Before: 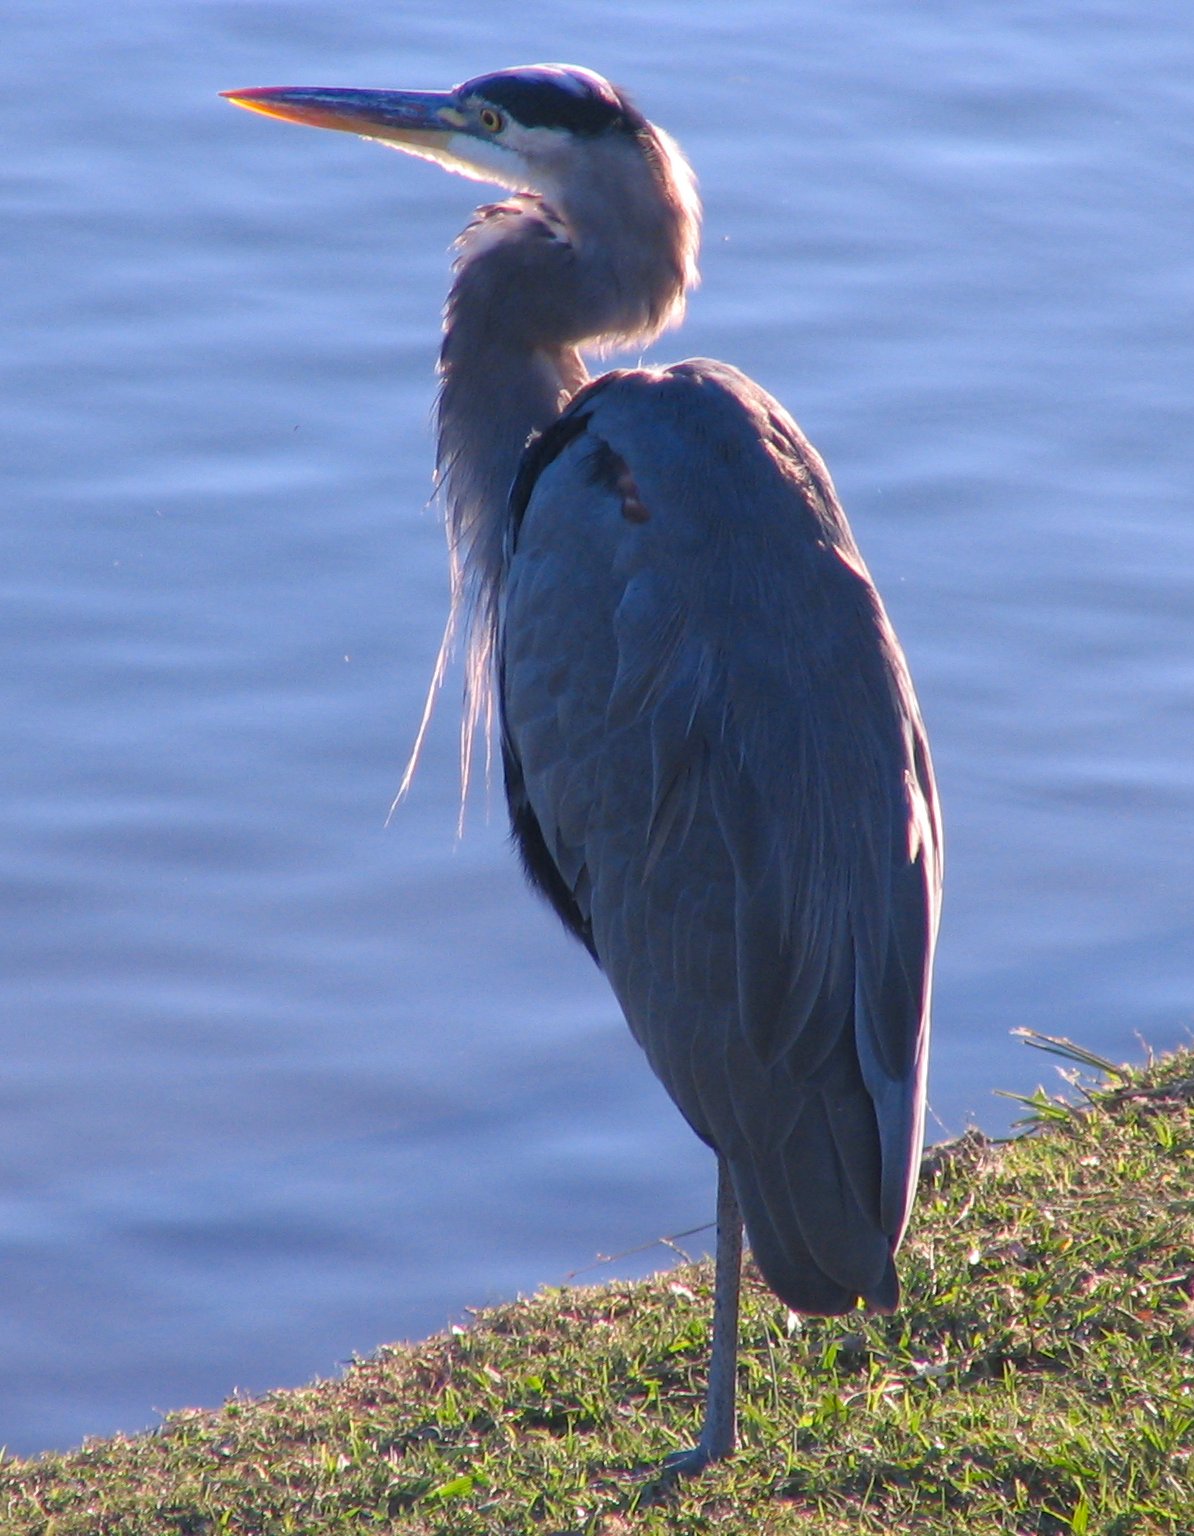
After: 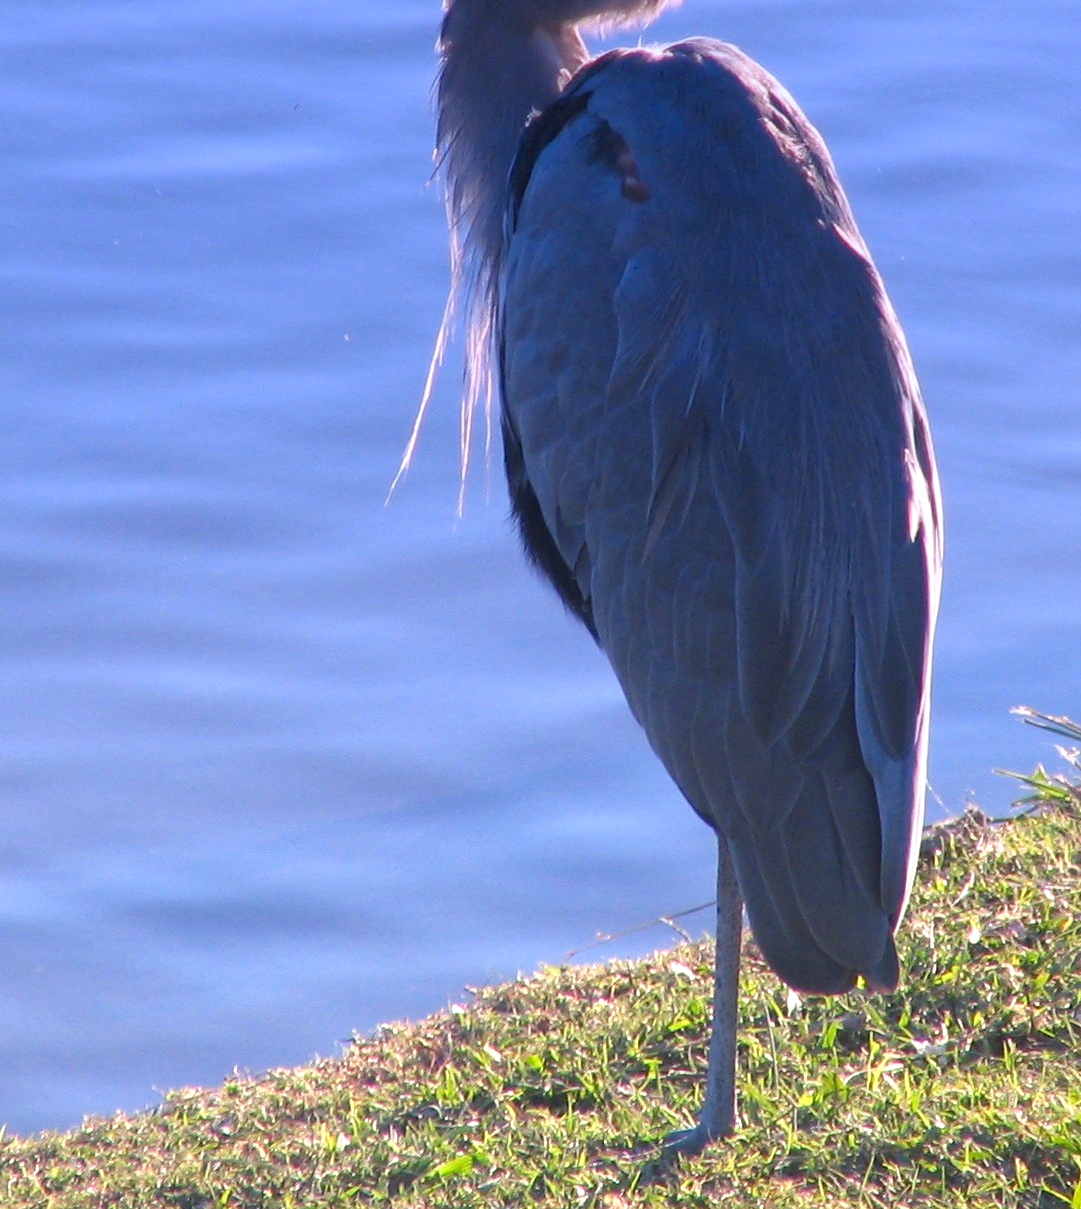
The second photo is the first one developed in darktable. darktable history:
crop: top 20.916%, right 9.437%, bottom 0.316%
exposure: black level correction 0, exposure 0.7 EV, compensate exposure bias true, compensate highlight preservation false
graduated density: hue 238.83°, saturation 50%
